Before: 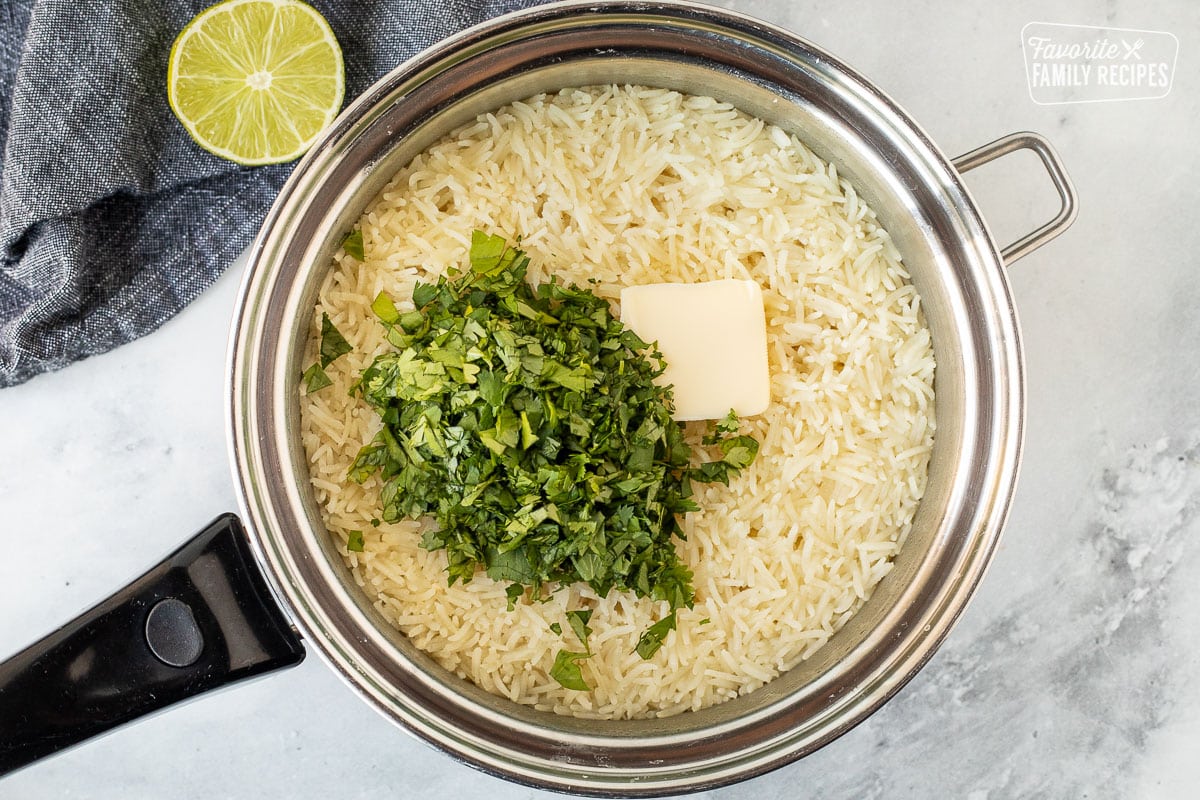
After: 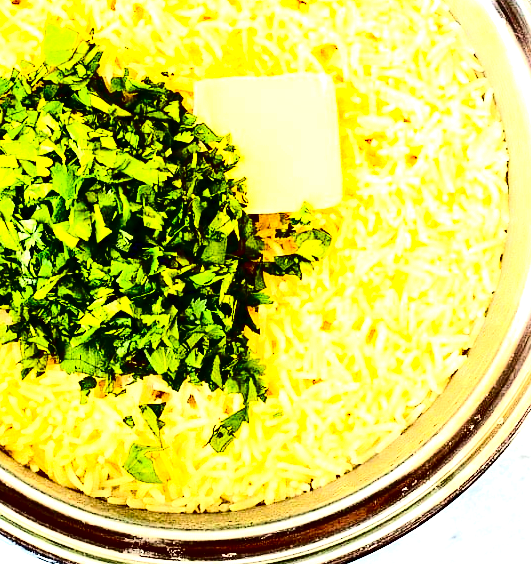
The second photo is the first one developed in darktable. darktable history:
crop: left 35.657%, top 25.957%, right 20.028%, bottom 3.432%
exposure: black level correction 0, exposure 1.385 EV, compensate exposure bias true, compensate highlight preservation false
contrast brightness saturation: contrast 0.754, brightness -0.987, saturation 0.984
